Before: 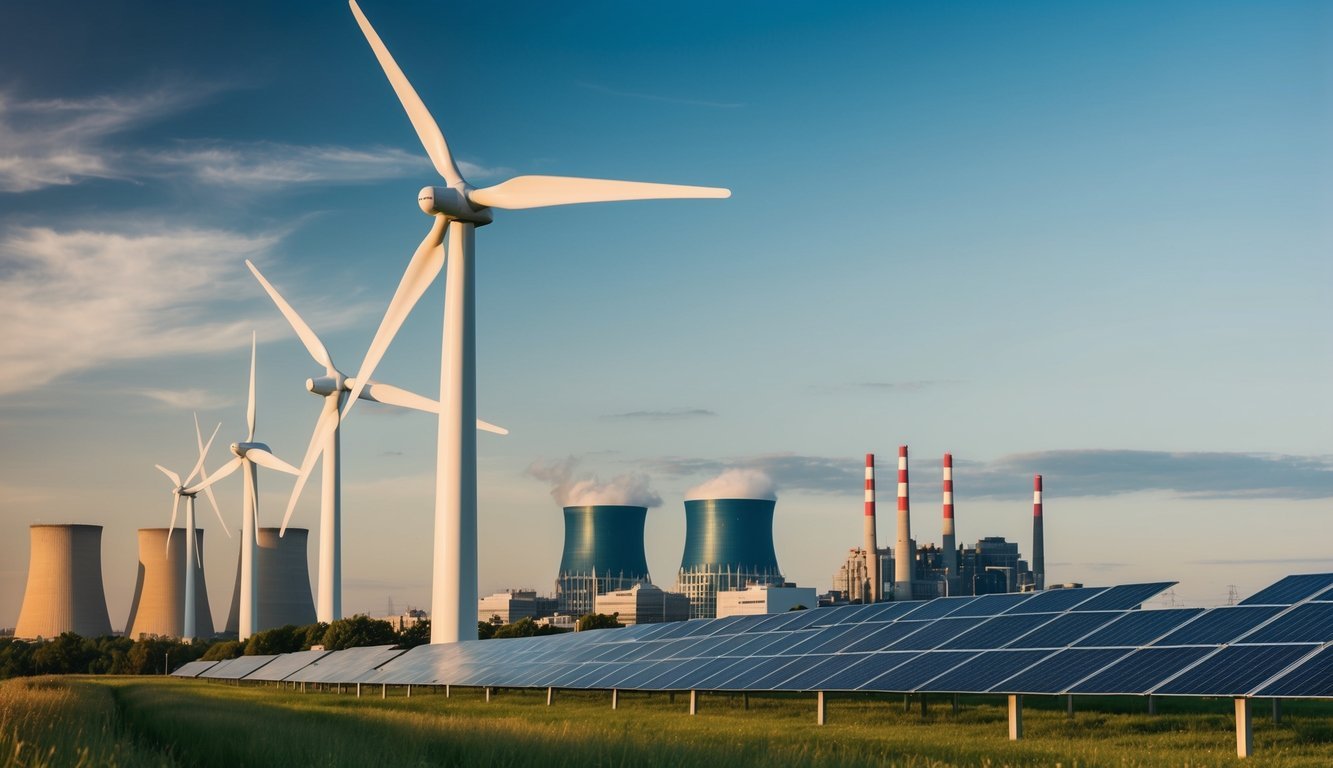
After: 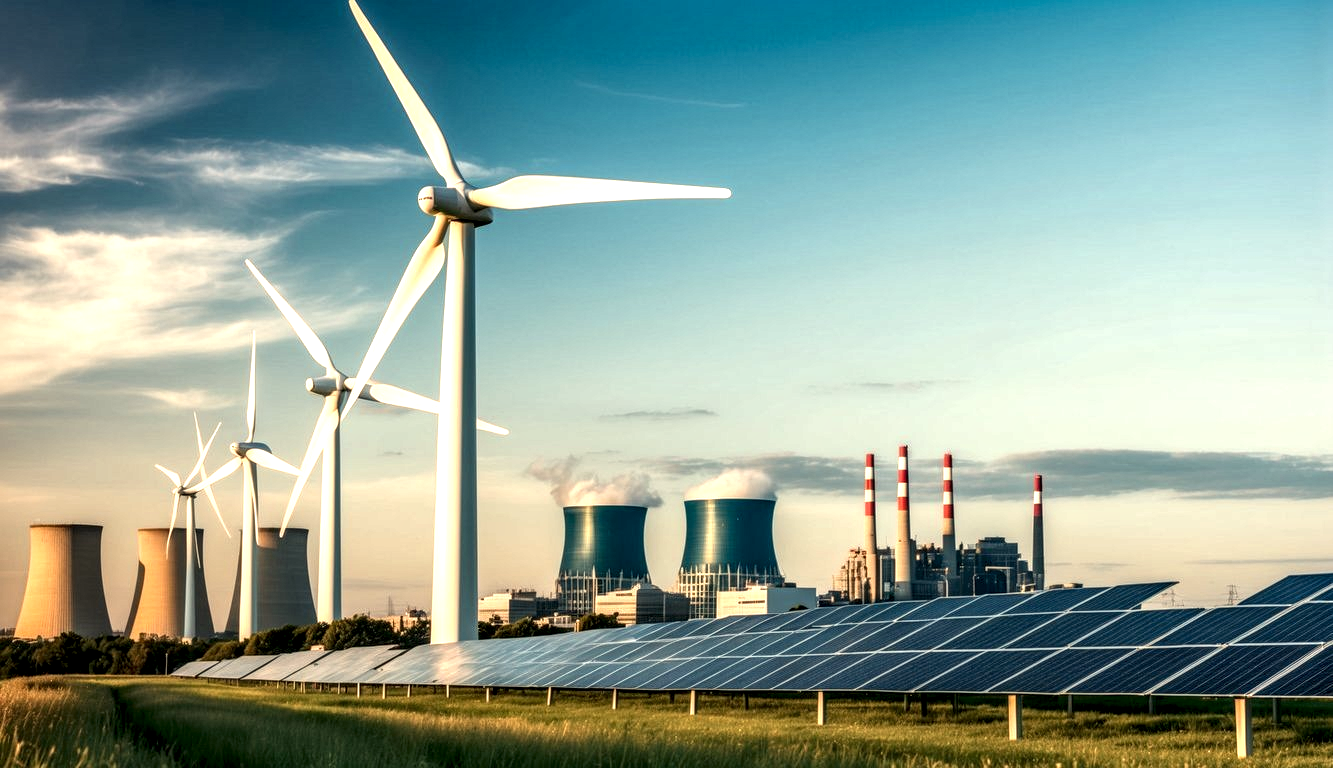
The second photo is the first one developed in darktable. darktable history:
local contrast: highlights 19%, detail 186%
white balance: red 1.029, blue 0.92
exposure: black level correction 0, exposure 0.68 EV, compensate exposure bias true, compensate highlight preservation false
